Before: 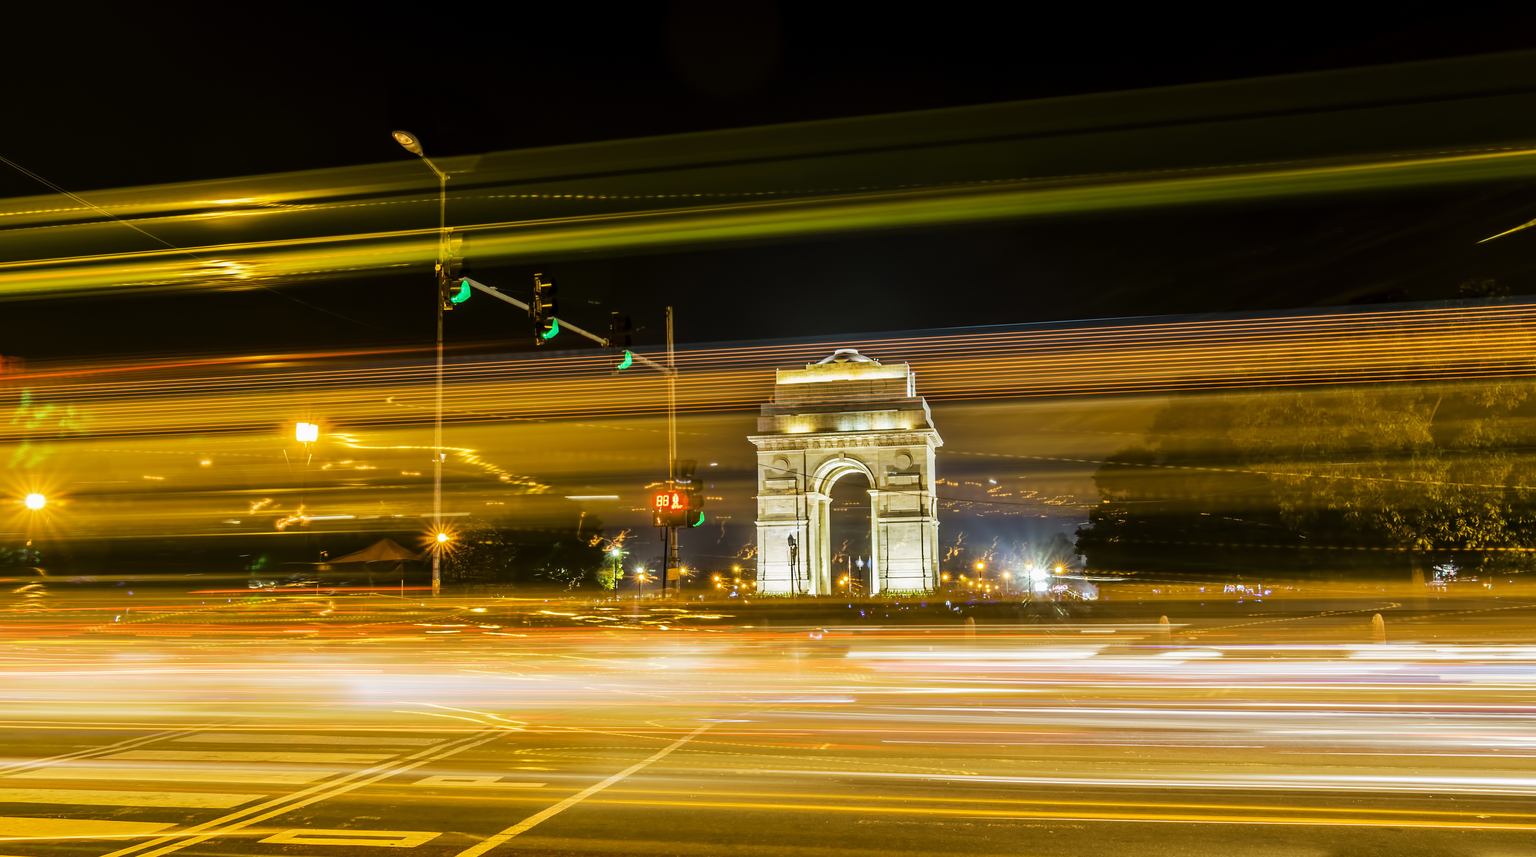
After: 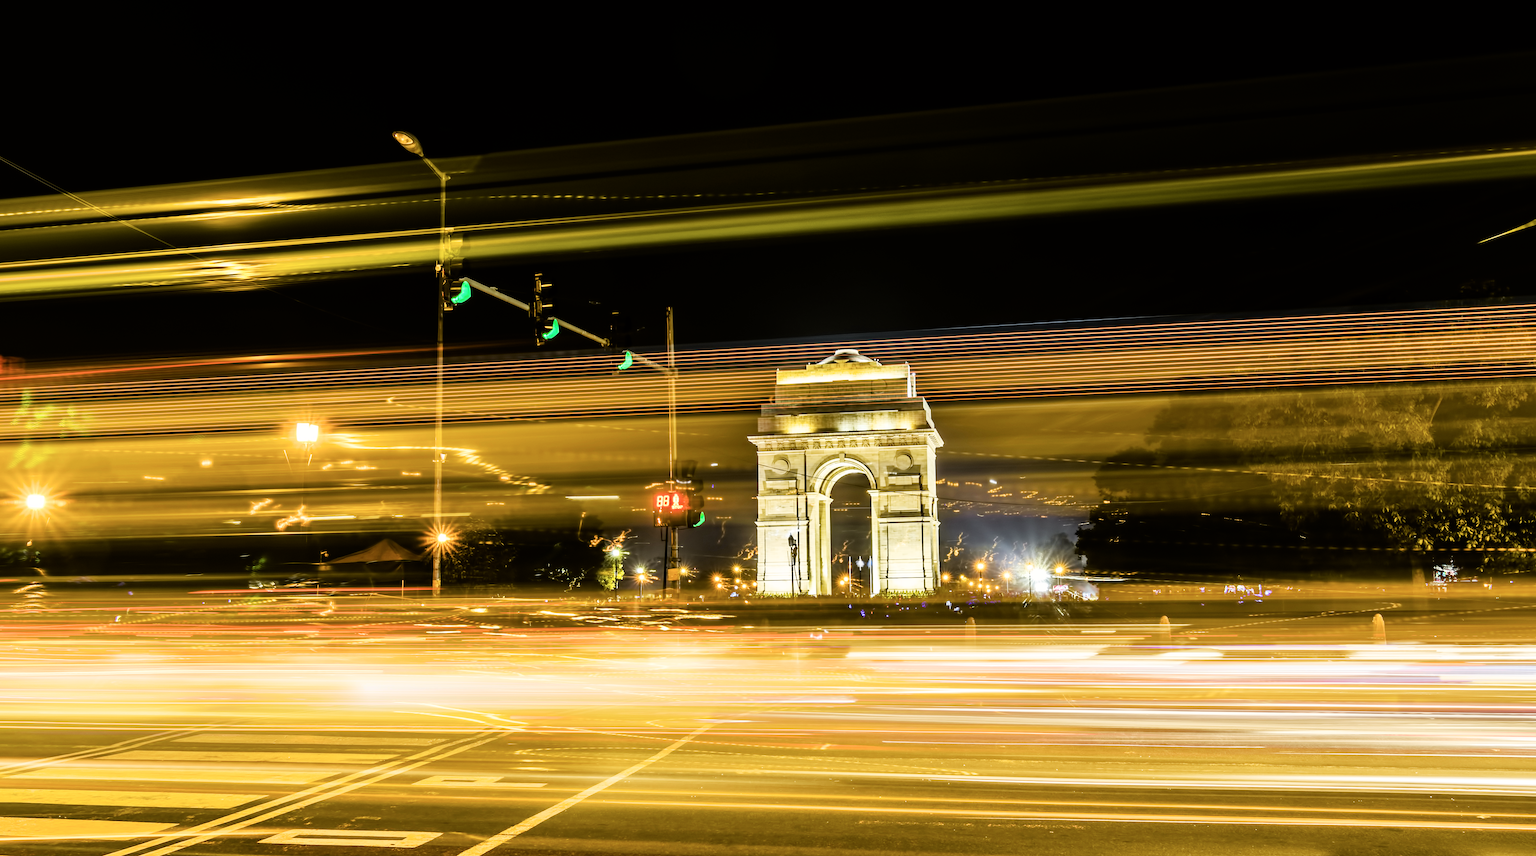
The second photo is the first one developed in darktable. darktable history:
contrast brightness saturation: saturation 0.124
tone curve: curves: ch0 [(0, 0) (0.765, 0.816) (1, 1)]; ch1 [(0, 0) (0.425, 0.464) (0.5, 0.5) (0.531, 0.522) (0.588, 0.575) (0.994, 0.939)]; ch2 [(0, 0) (0.398, 0.435) (0.455, 0.481) (0.501, 0.504) (0.529, 0.544) (0.584, 0.585) (1, 0.911)], color space Lab, independent channels, preserve colors none
color balance rgb: linear chroma grading › global chroma 9.78%, perceptual saturation grading › global saturation 0.78%, global vibrance 20%
filmic rgb: black relative exposure -7.96 EV, white relative exposure 2.45 EV, hardness 6.4, iterations of high-quality reconstruction 0
